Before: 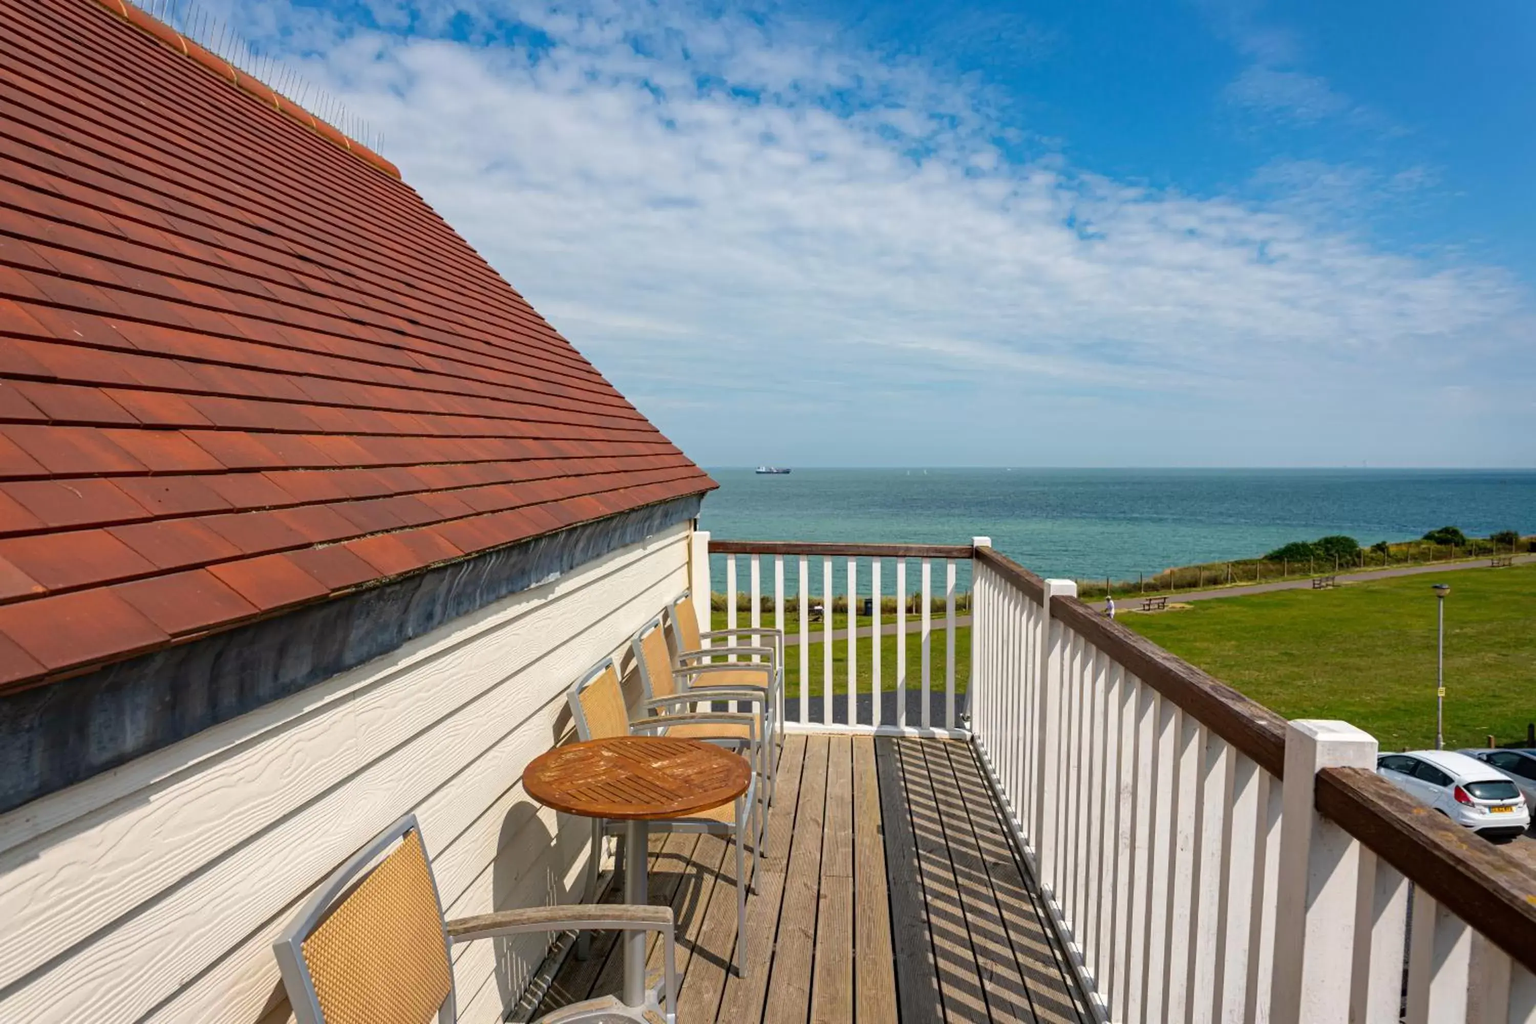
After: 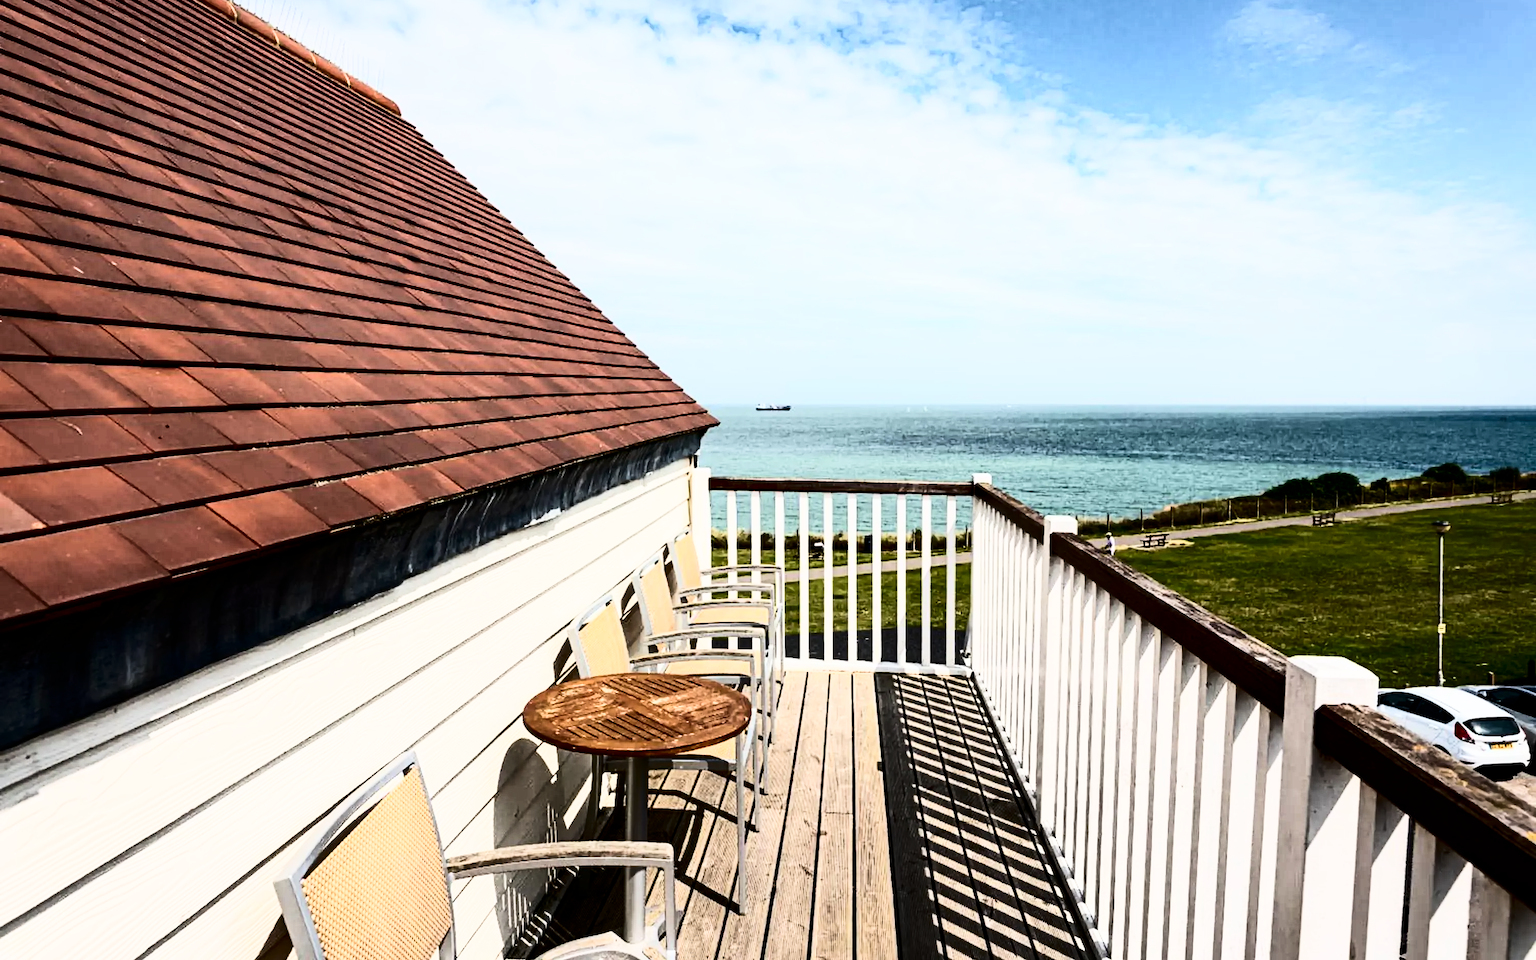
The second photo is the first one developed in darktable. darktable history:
filmic rgb: black relative exposure -7.65 EV, hardness 4.02, contrast 1.1, highlights saturation mix -30%
shadows and highlights: shadows 0, highlights 40
crop and rotate: top 6.25%
contrast brightness saturation: contrast 0.5, saturation -0.1
tone equalizer: -8 EV -0.75 EV, -7 EV -0.7 EV, -6 EV -0.6 EV, -5 EV -0.4 EV, -3 EV 0.4 EV, -2 EV 0.6 EV, -1 EV 0.7 EV, +0 EV 0.75 EV, edges refinement/feathering 500, mask exposure compensation -1.57 EV, preserve details no
